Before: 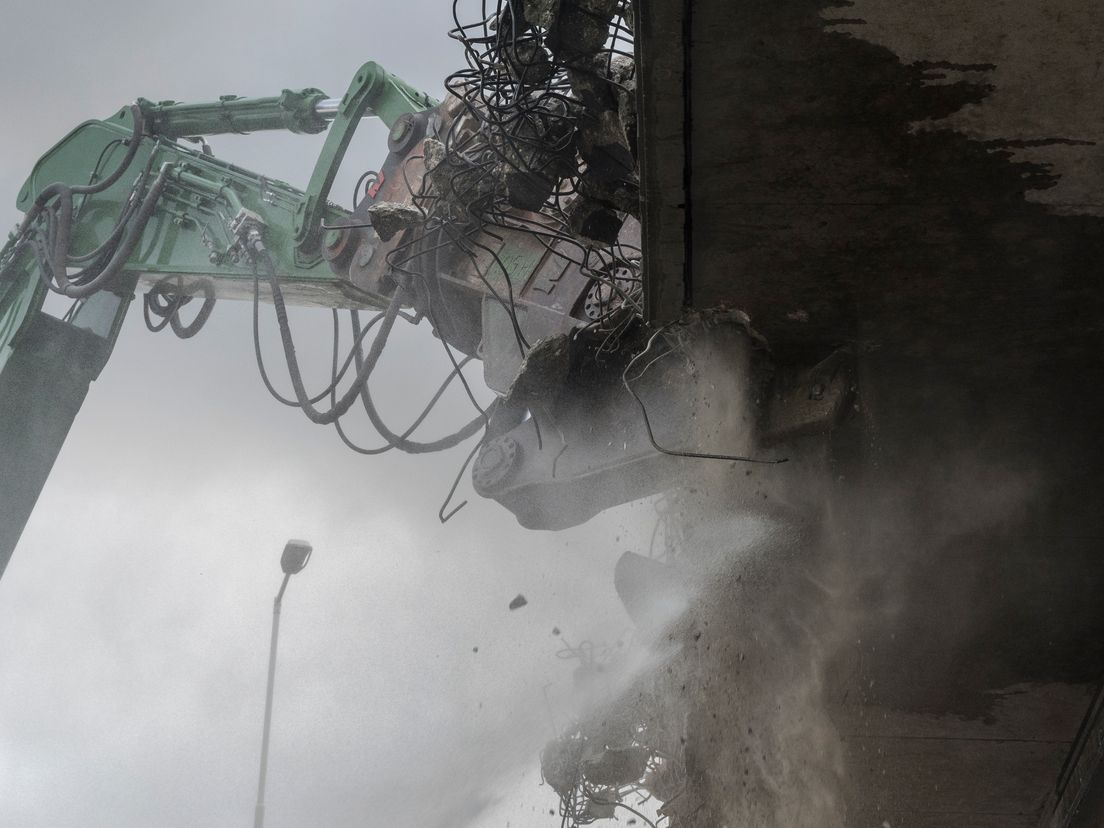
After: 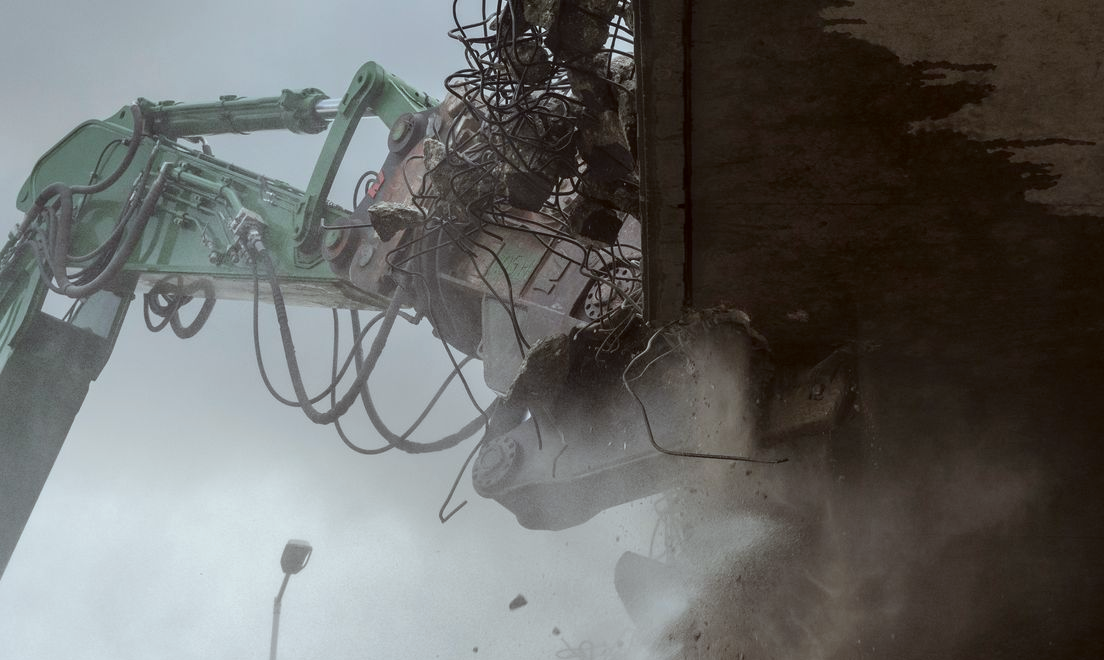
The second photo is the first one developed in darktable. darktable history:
color correction: highlights a* -4.93, highlights b* -4.47, shadows a* 4.14, shadows b* 4.44
crop: bottom 19.685%
